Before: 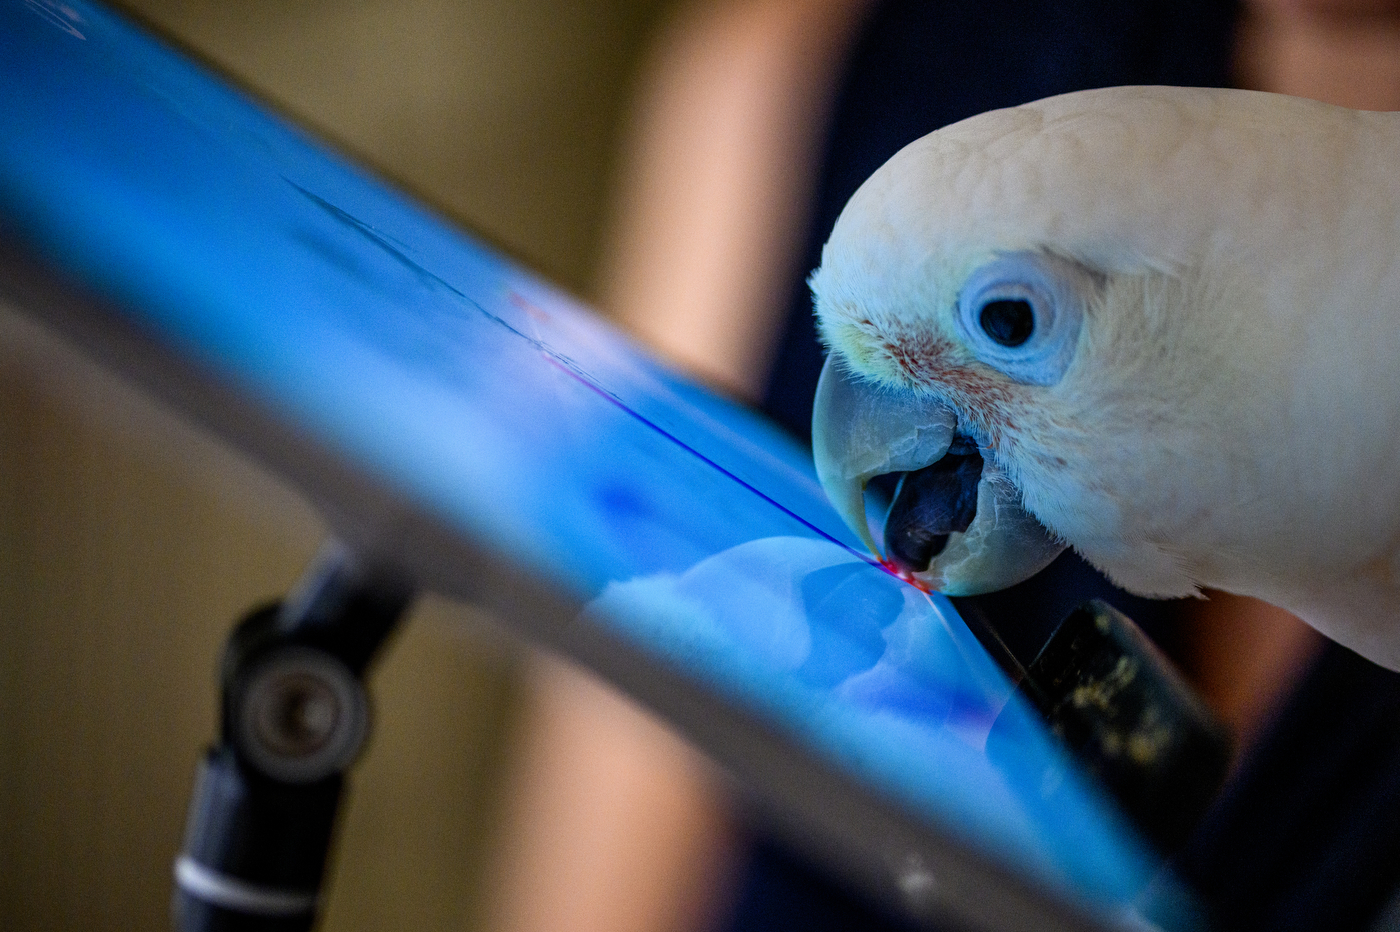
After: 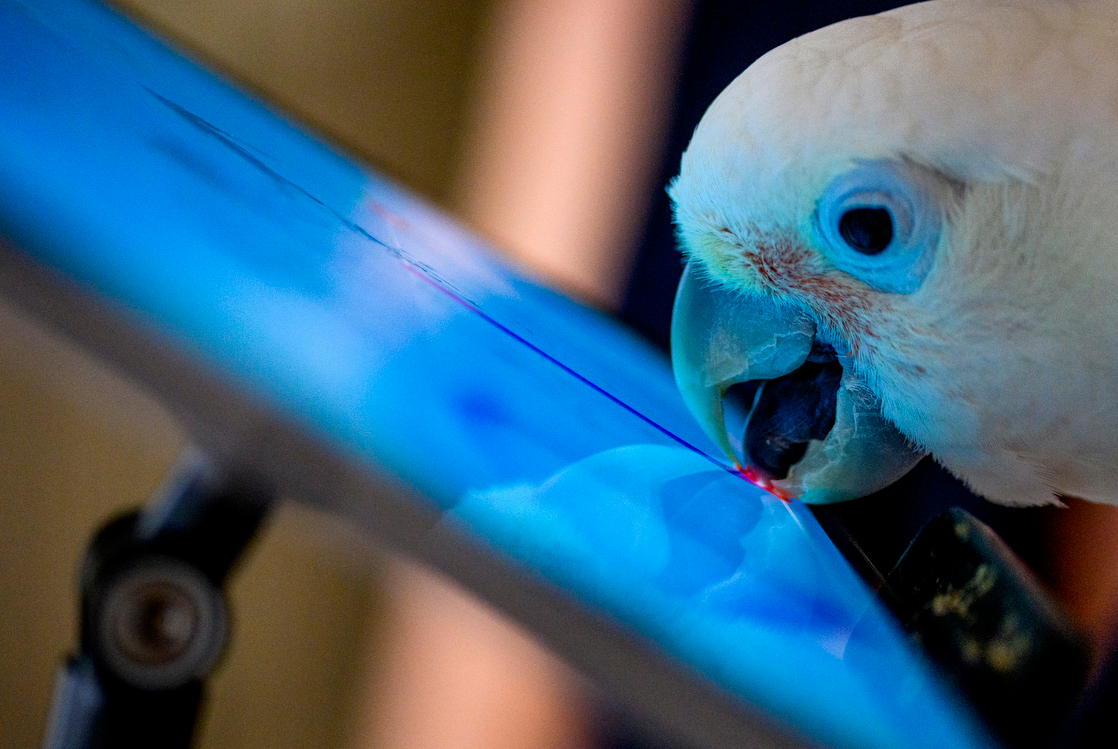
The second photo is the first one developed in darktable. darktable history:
crop and rotate: left 10.122%, top 9.902%, right 10.01%, bottom 9.694%
